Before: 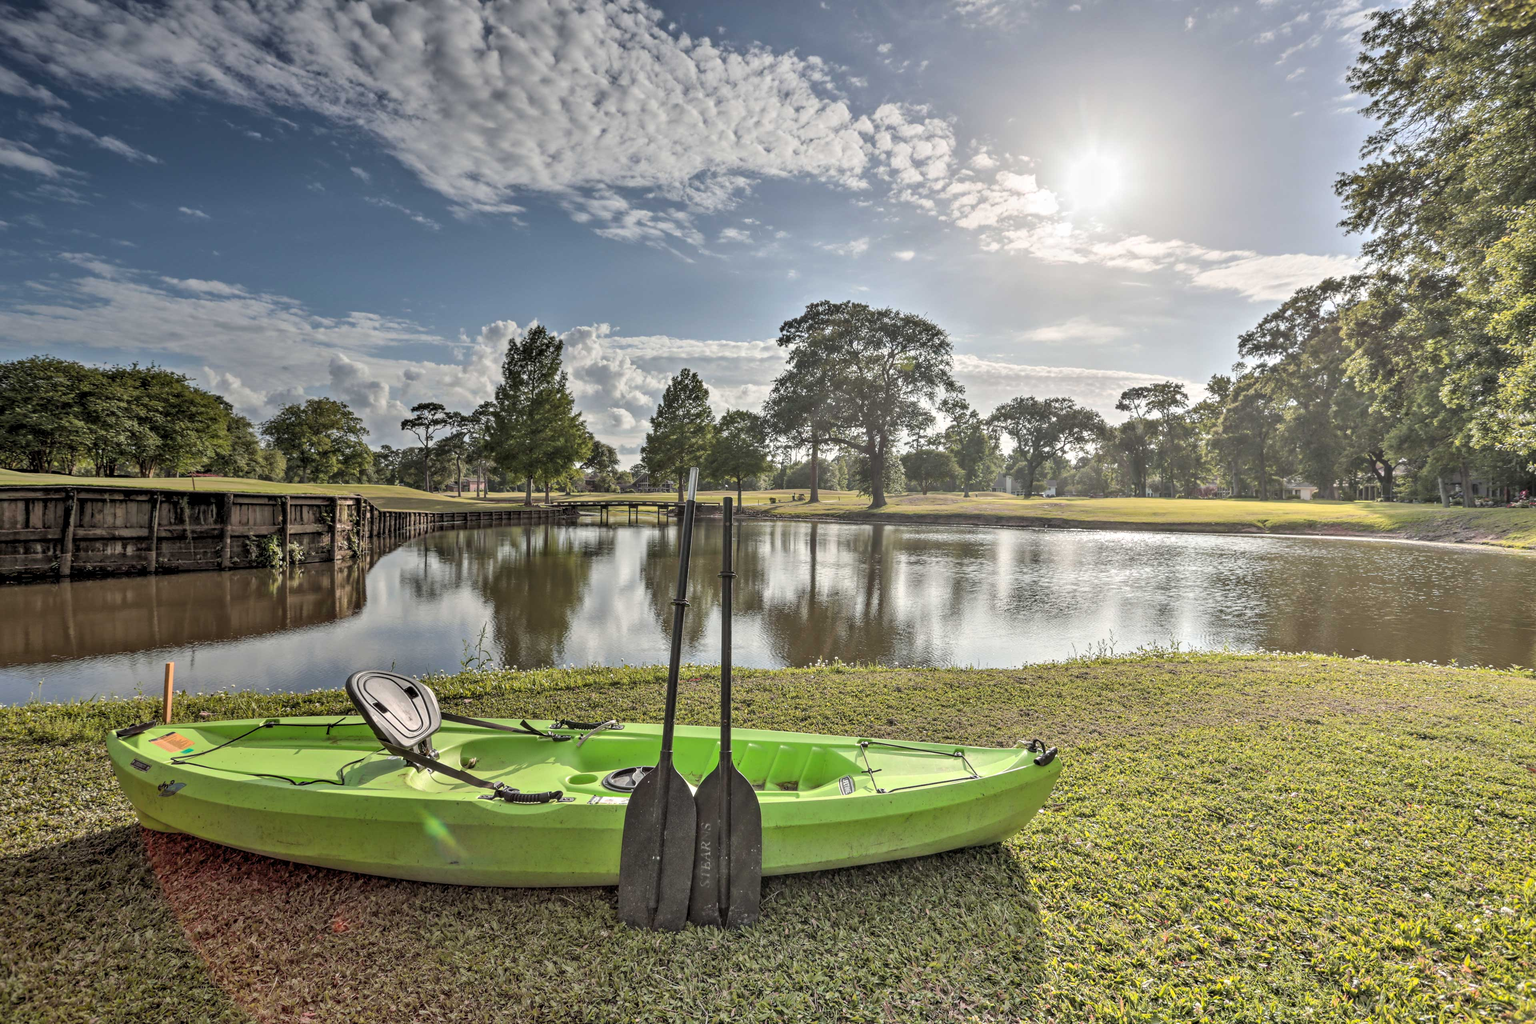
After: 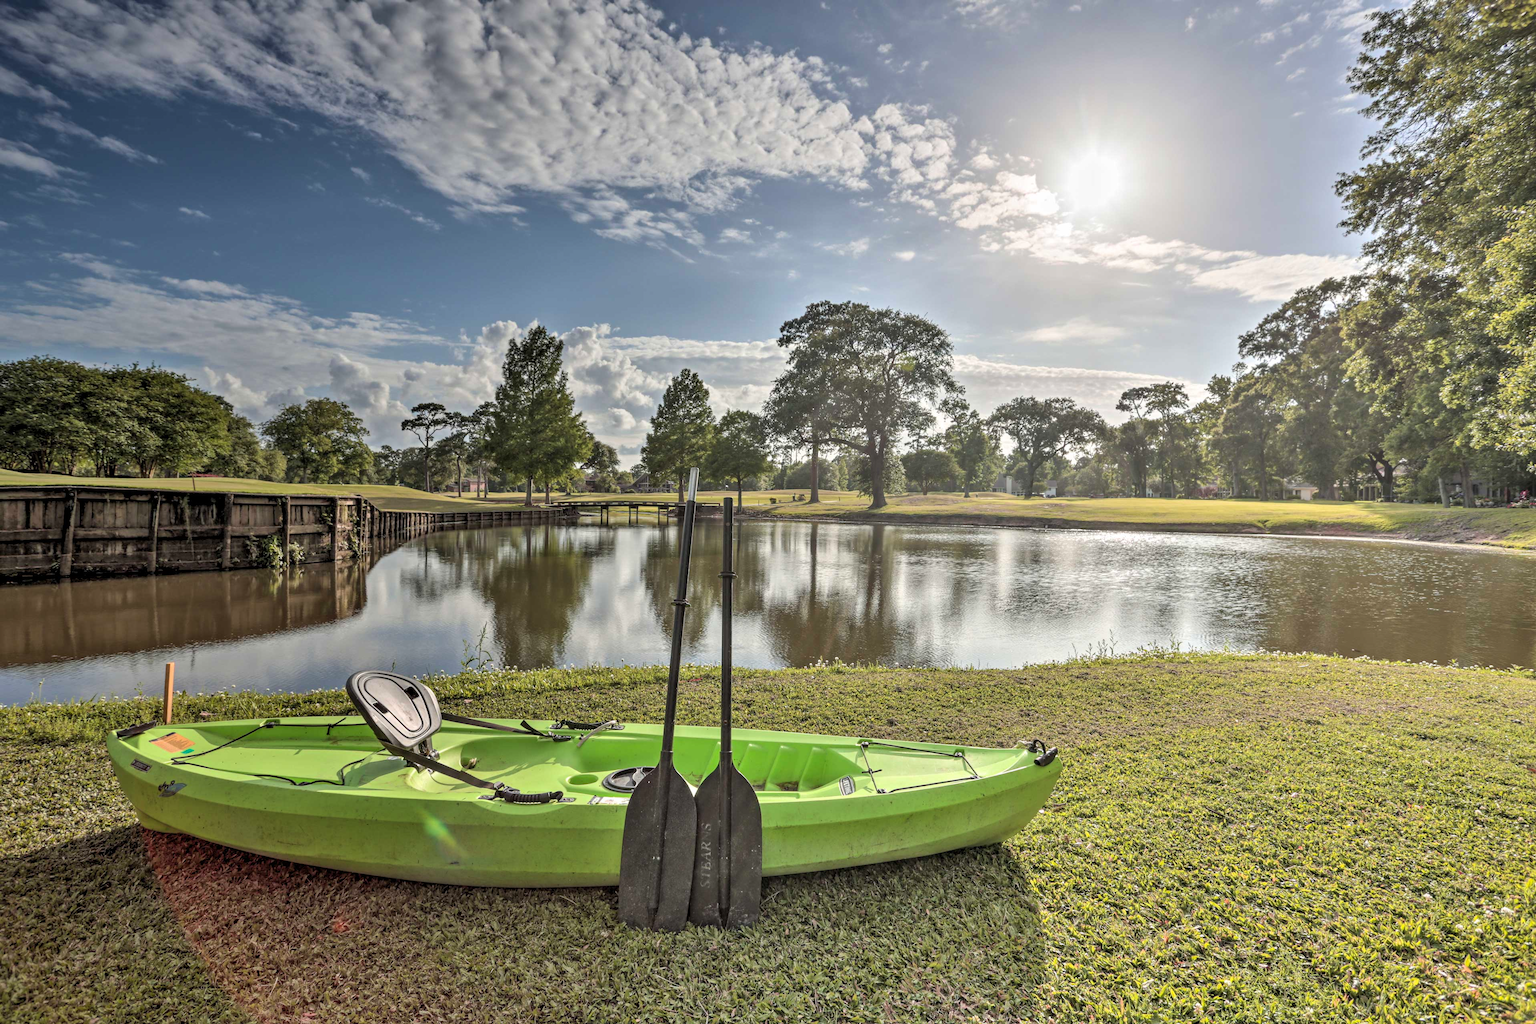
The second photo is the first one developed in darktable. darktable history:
velvia: strength 14.94%
